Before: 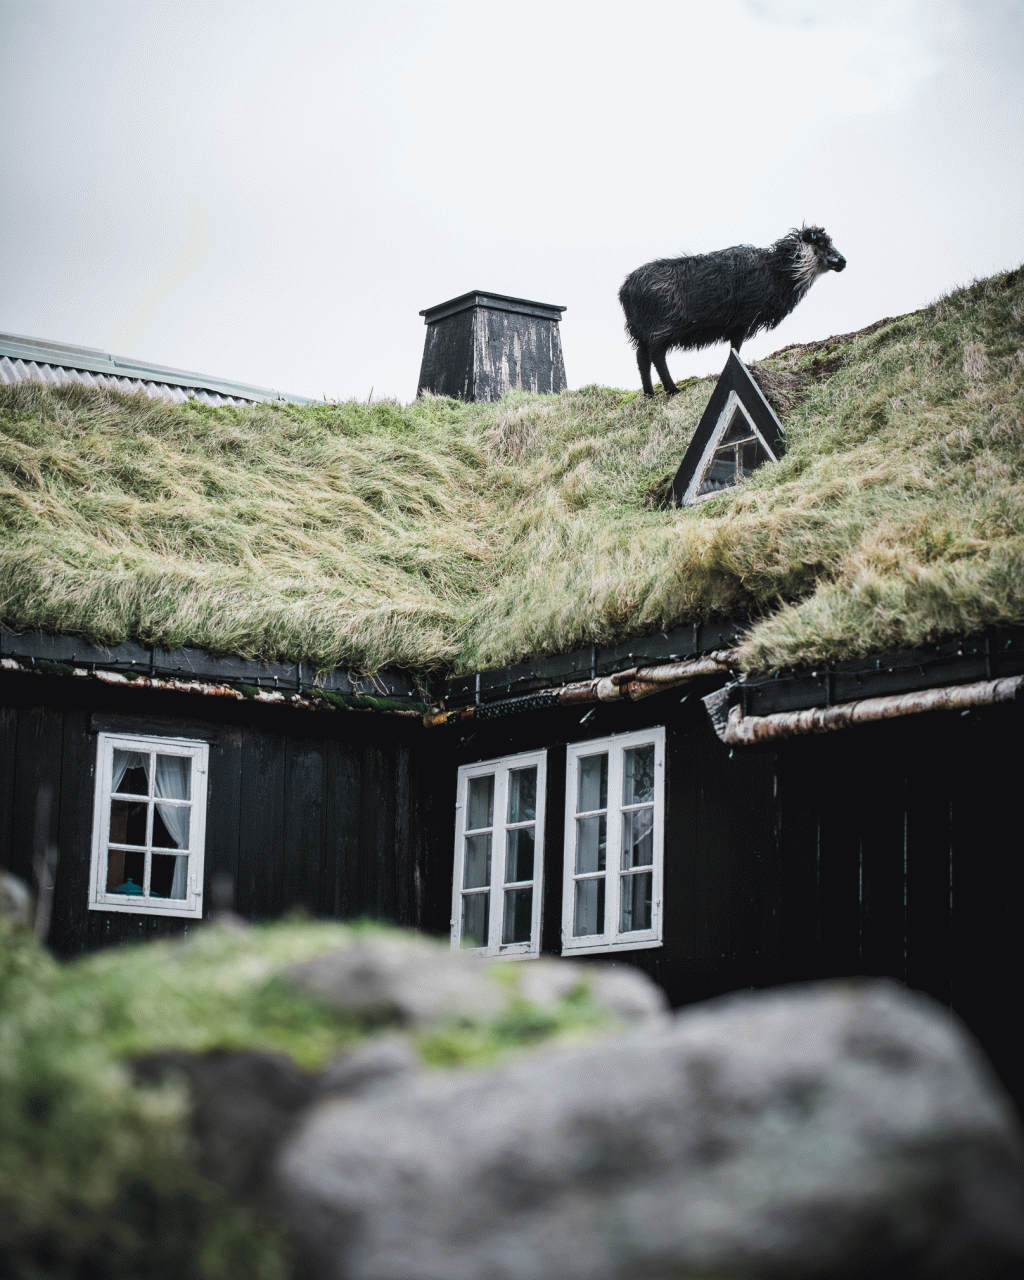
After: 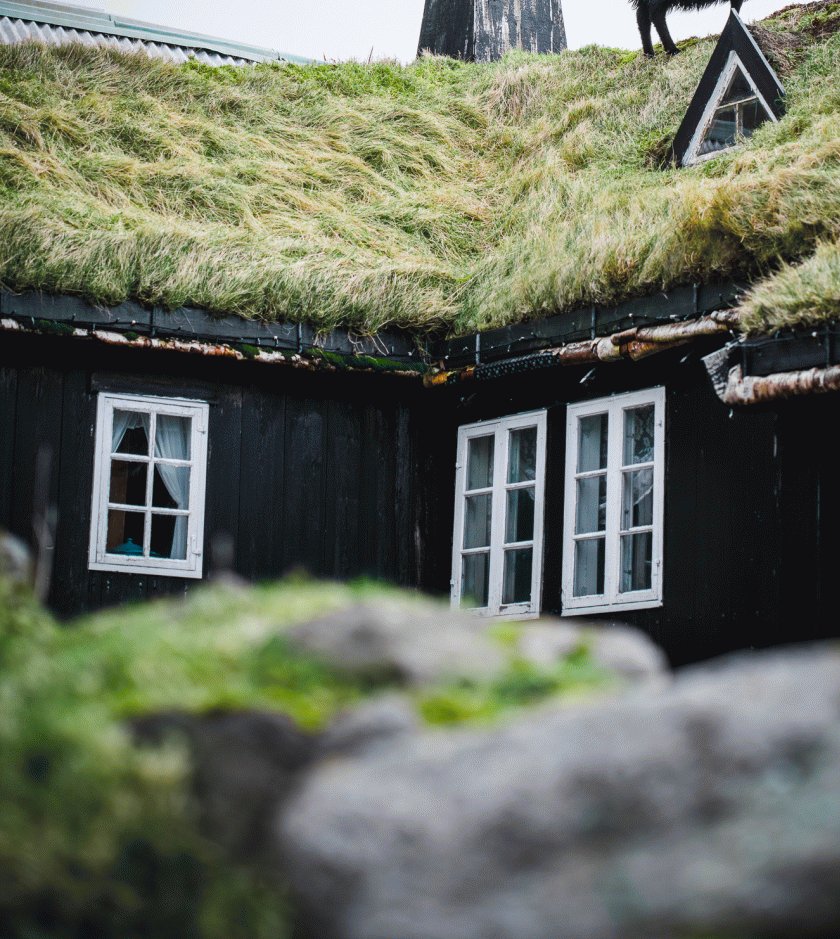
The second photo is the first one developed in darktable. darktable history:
crop: top 26.605%, right 17.969%
color balance rgb: linear chroma grading › global chroma 22.5%, perceptual saturation grading › global saturation 19.386%
